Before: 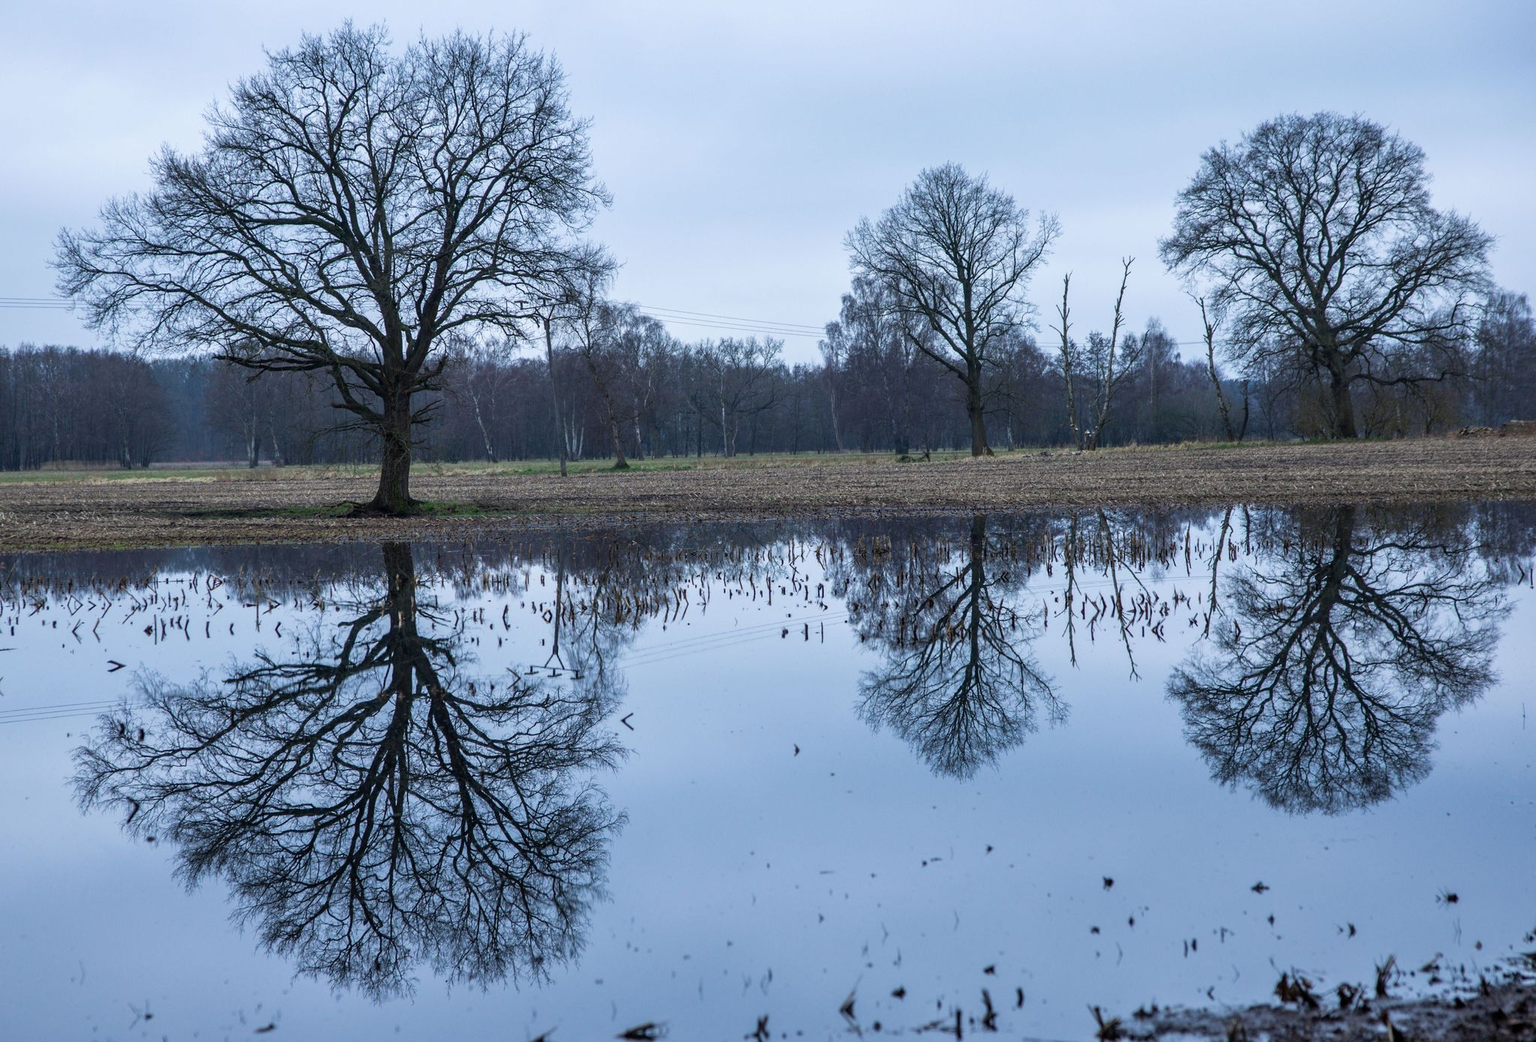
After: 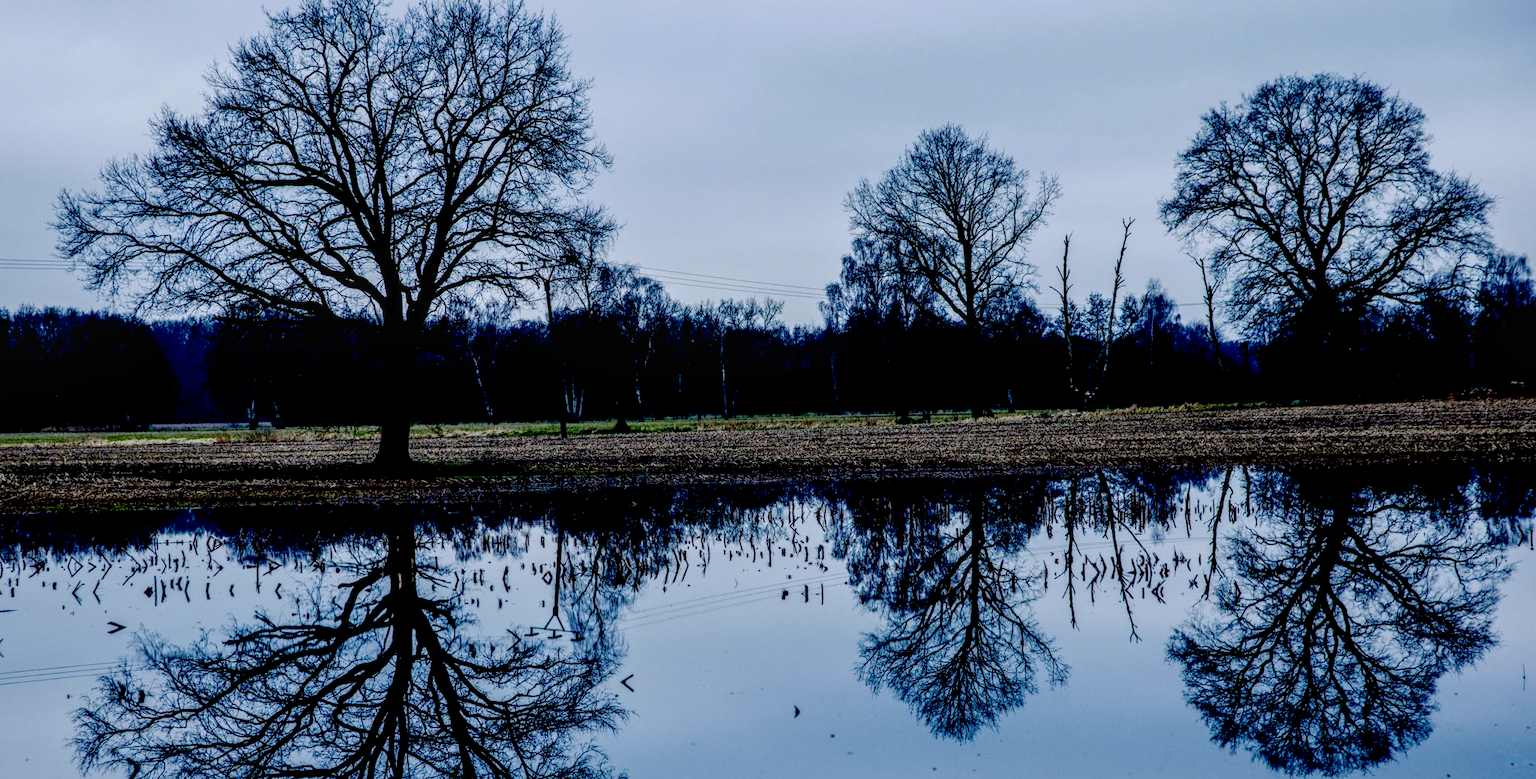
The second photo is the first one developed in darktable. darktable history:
crop: top 3.752%, bottom 21.492%
local contrast: highlights 31%, detail 134%
exposure: black level correction 0.099, exposure -0.095 EV, compensate highlight preservation false
base curve: curves: ch0 [(0, 0) (0.235, 0.266) (0.503, 0.496) (0.786, 0.72) (1, 1)], preserve colors none
color zones: curves: ch2 [(0, 0.5) (0.143, 0.5) (0.286, 0.489) (0.415, 0.421) (0.571, 0.5) (0.714, 0.5) (0.857, 0.5) (1, 0.5)]
